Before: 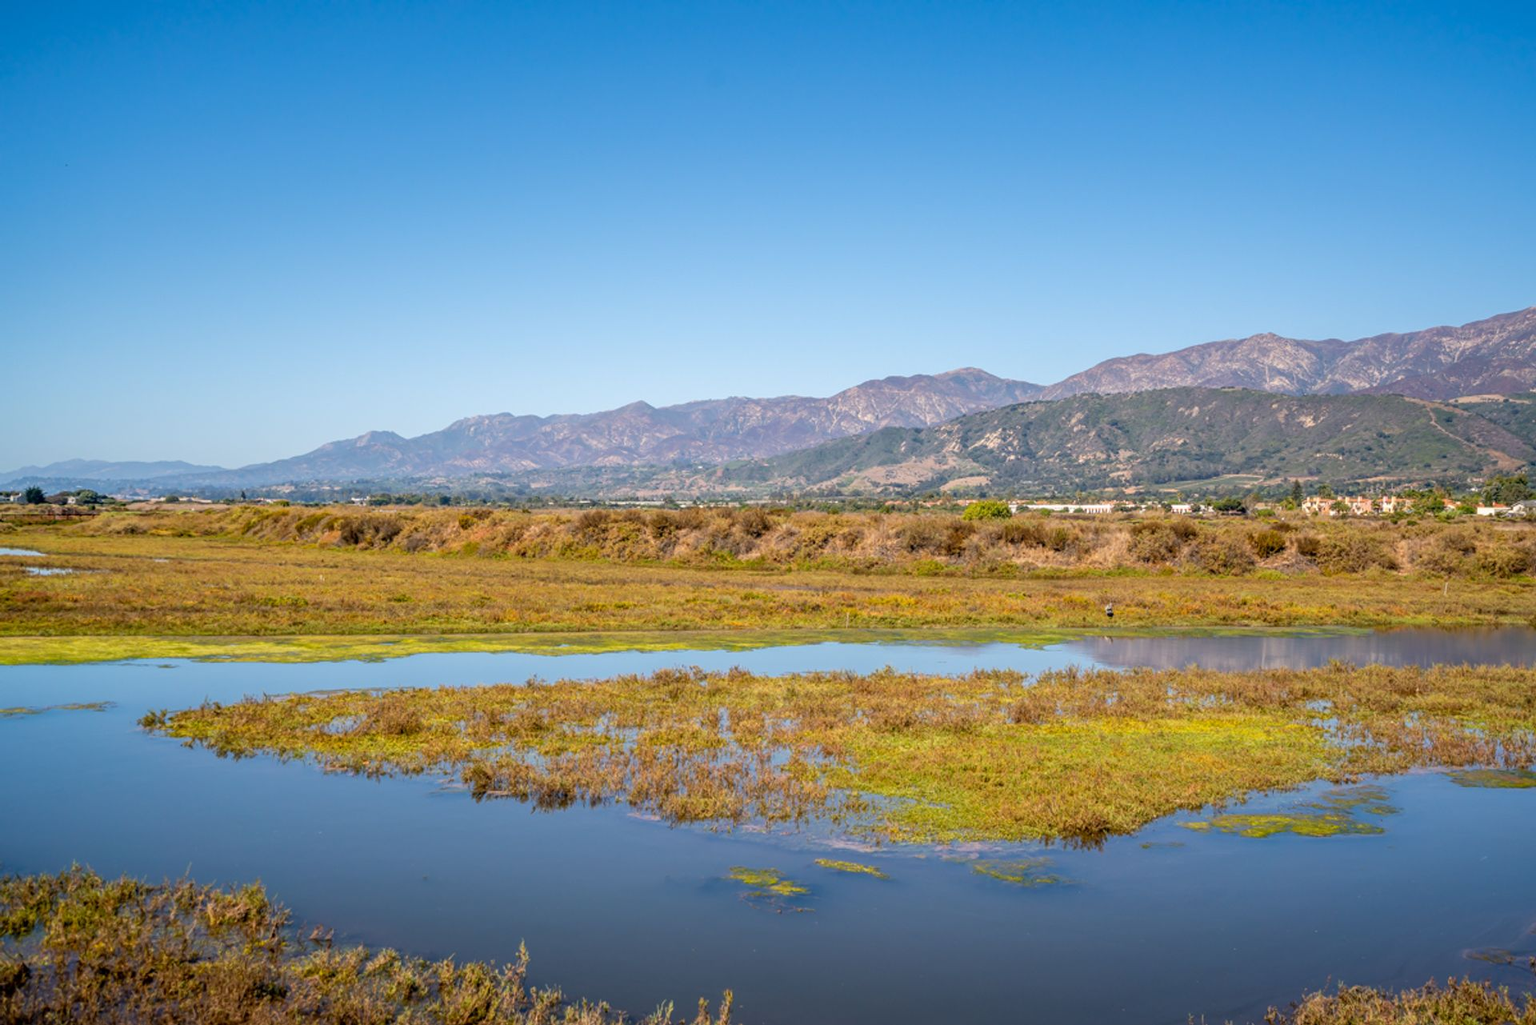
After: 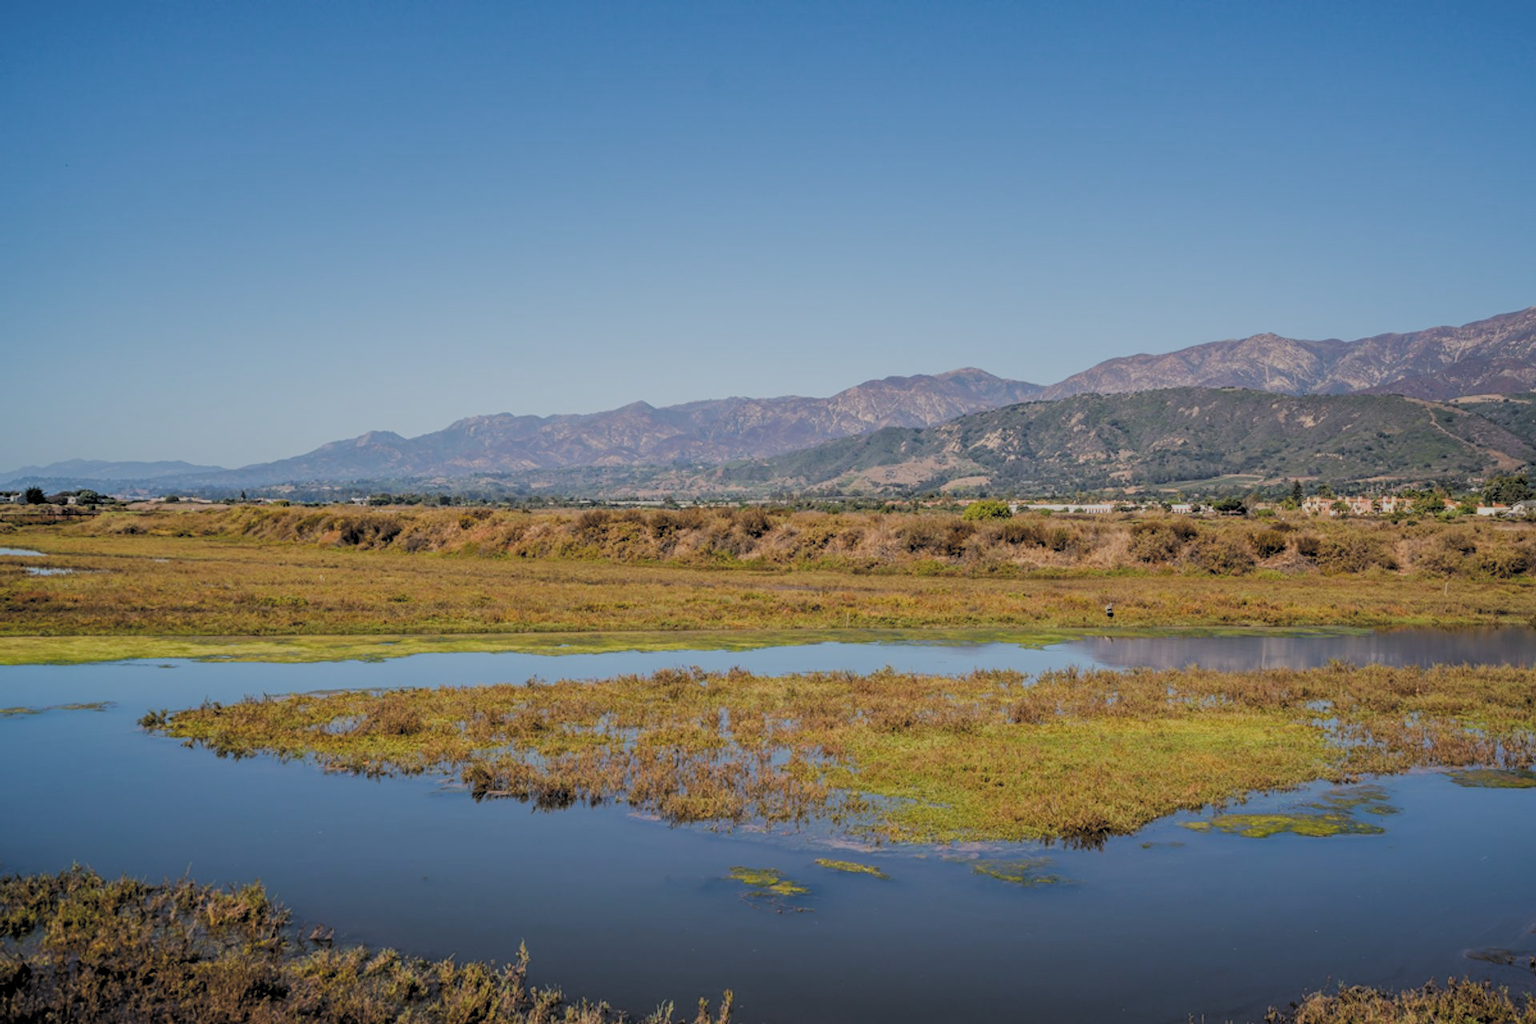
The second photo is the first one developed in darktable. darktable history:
exposure: black level correction -0.015, exposure -0.531 EV, compensate exposure bias true, compensate highlight preservation false
filmic rgb: black relative exposure -3.83 EV, white relative exposure 3.48 EV, hardness 2.62, contrast 1.102, color science v5 (2021), contrast in shadows safe, contrast in highlights safe
